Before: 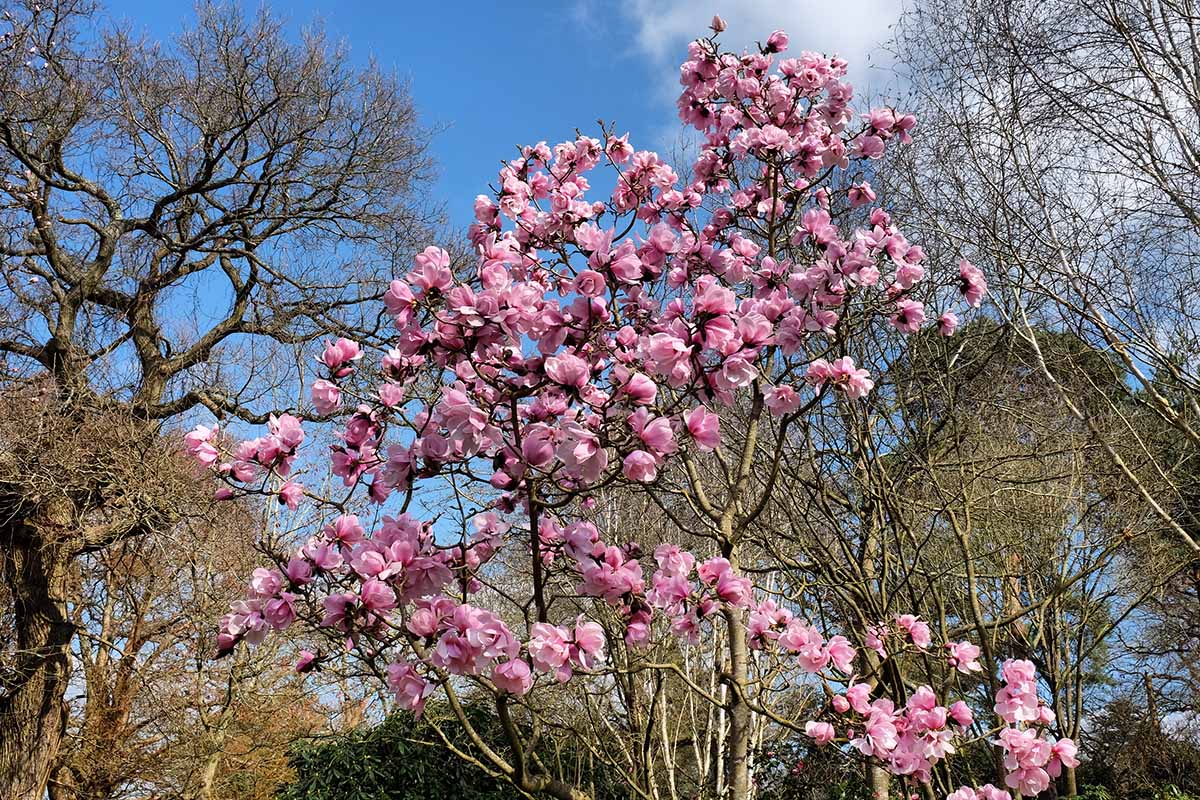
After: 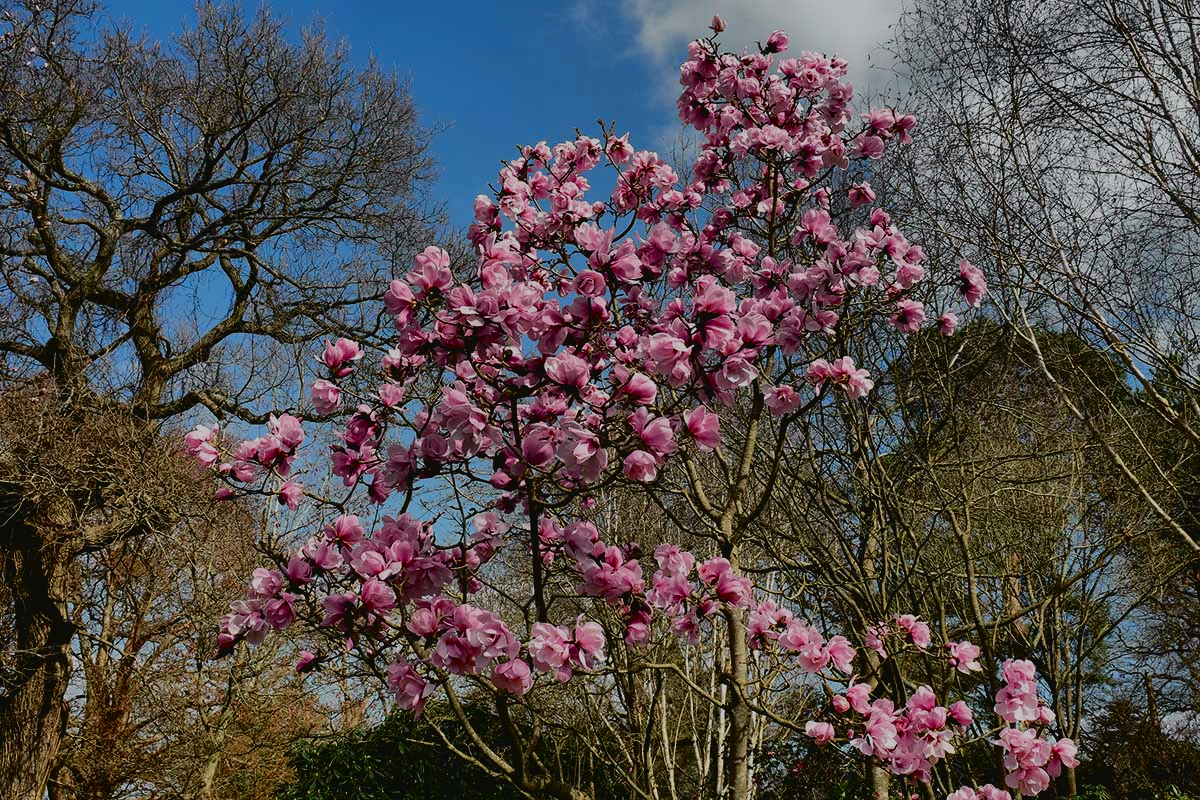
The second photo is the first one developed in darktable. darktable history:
exposure: exposure -1.468 EV, compensate highlight preservation false
tone curve: curves: ch0 [(0.003, 0.032) (0.037, 0.037) (0.149, 0.117) (0.297, 0.318) (0.41, 0.48) (0.541, 0.649) (0.722, 0.857) (0.875, 0.946) (1, 0.98)]; ch1 [(0, 0) (0.305, 0.325) (0.453, 0.437) (0.482, 0.474) (0.501, 0.498) (0.506, 0.503) (0.559, 0.576) (0.6, 0.635) (0.656, 0.707) (1, 1)]; ch2 [(0, 0) (0.323, 0.277) (0.408, 0.399) (0.45, 0.48) (0.499, 0.502) (0.515, 0.532) (0.573, 0.602) (0.653, 0.675) (0.75, 0.756) (1, 1)], color space Lab, independent channels, preserve colors none
